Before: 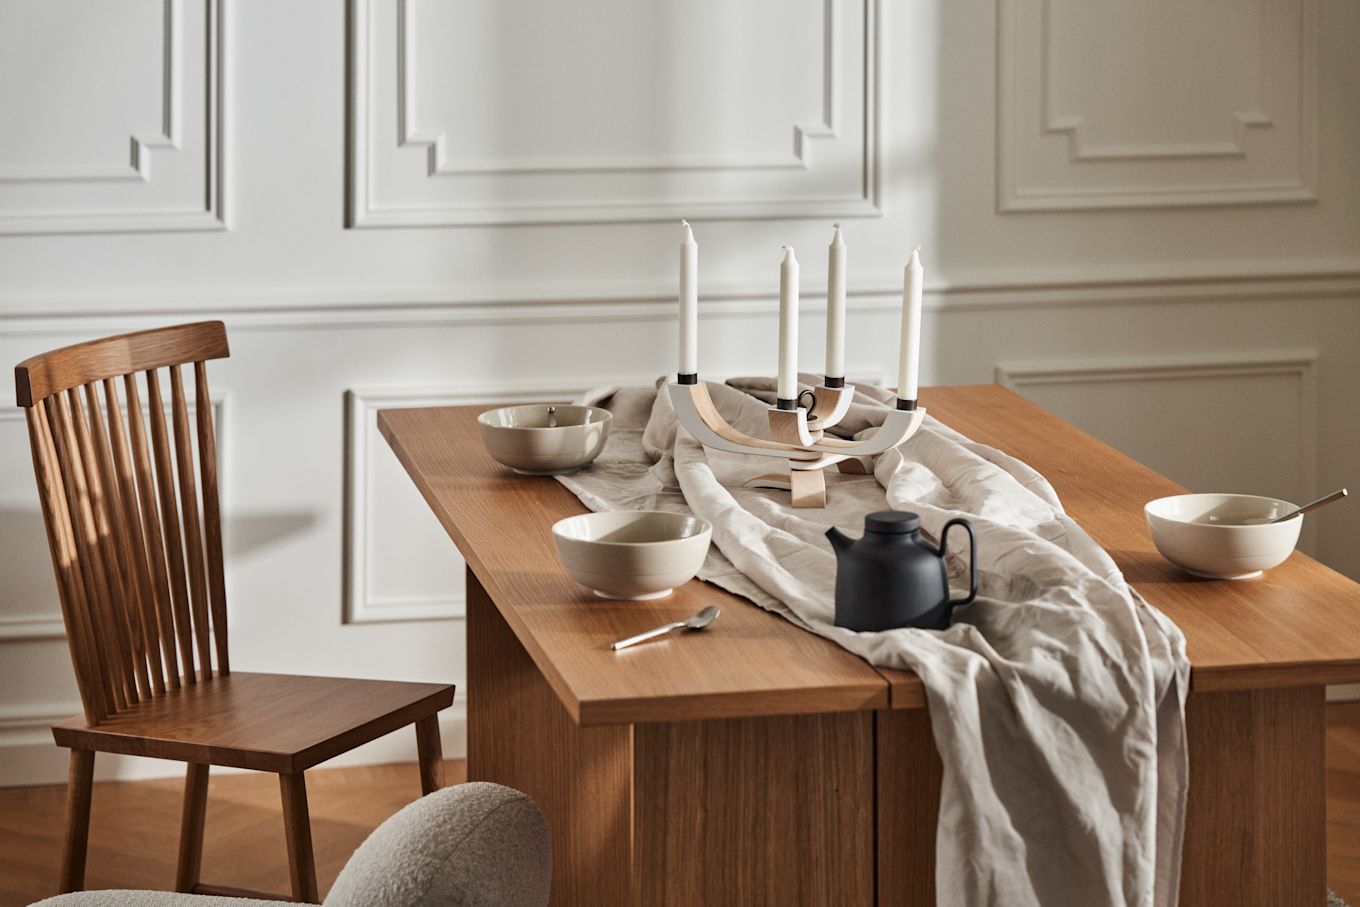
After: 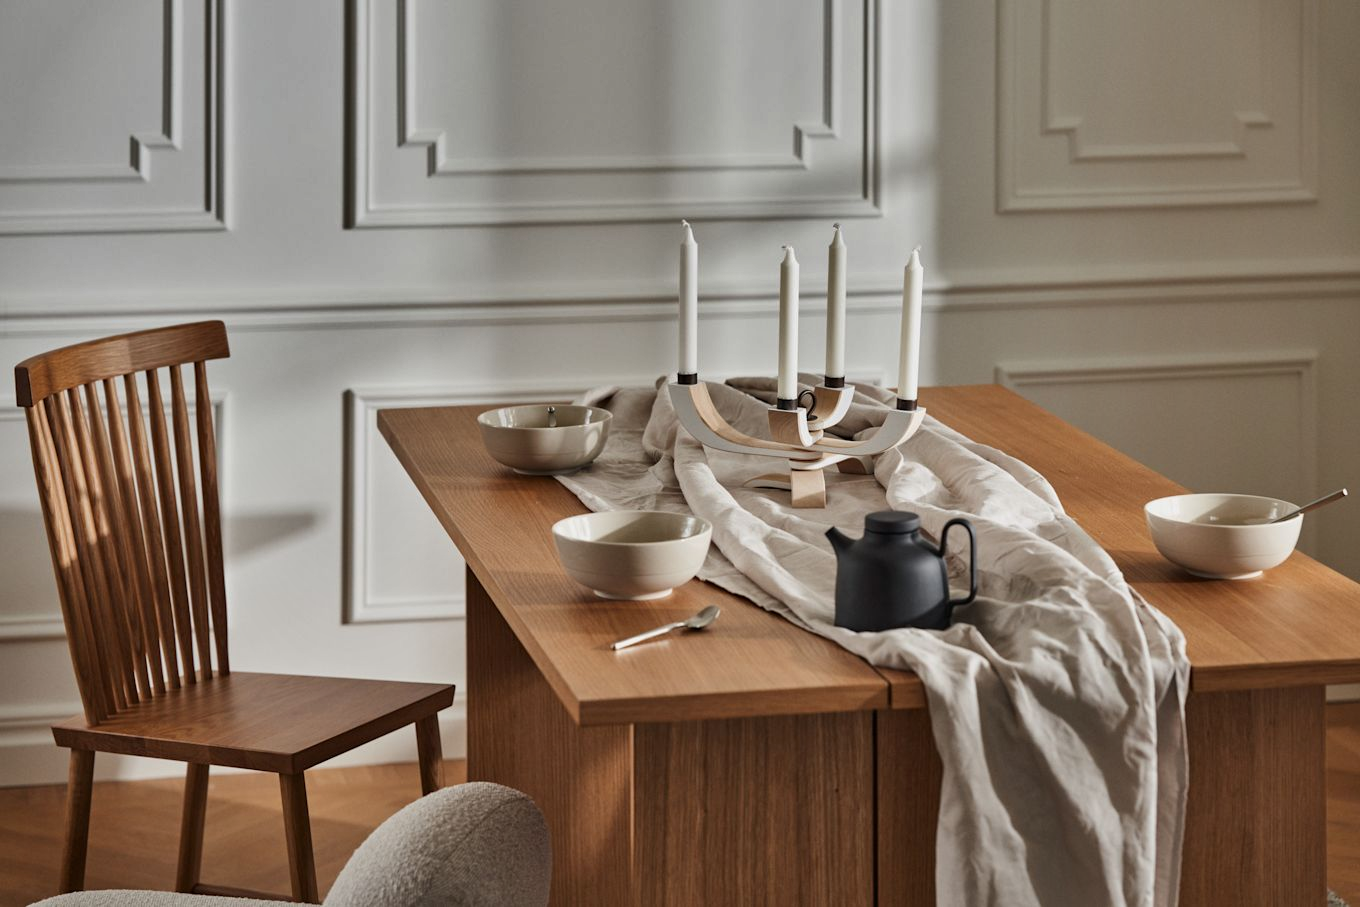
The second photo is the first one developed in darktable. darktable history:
shadows and highlights: white point adjustment -3.82, highlights -63.5, soften with gaussian
